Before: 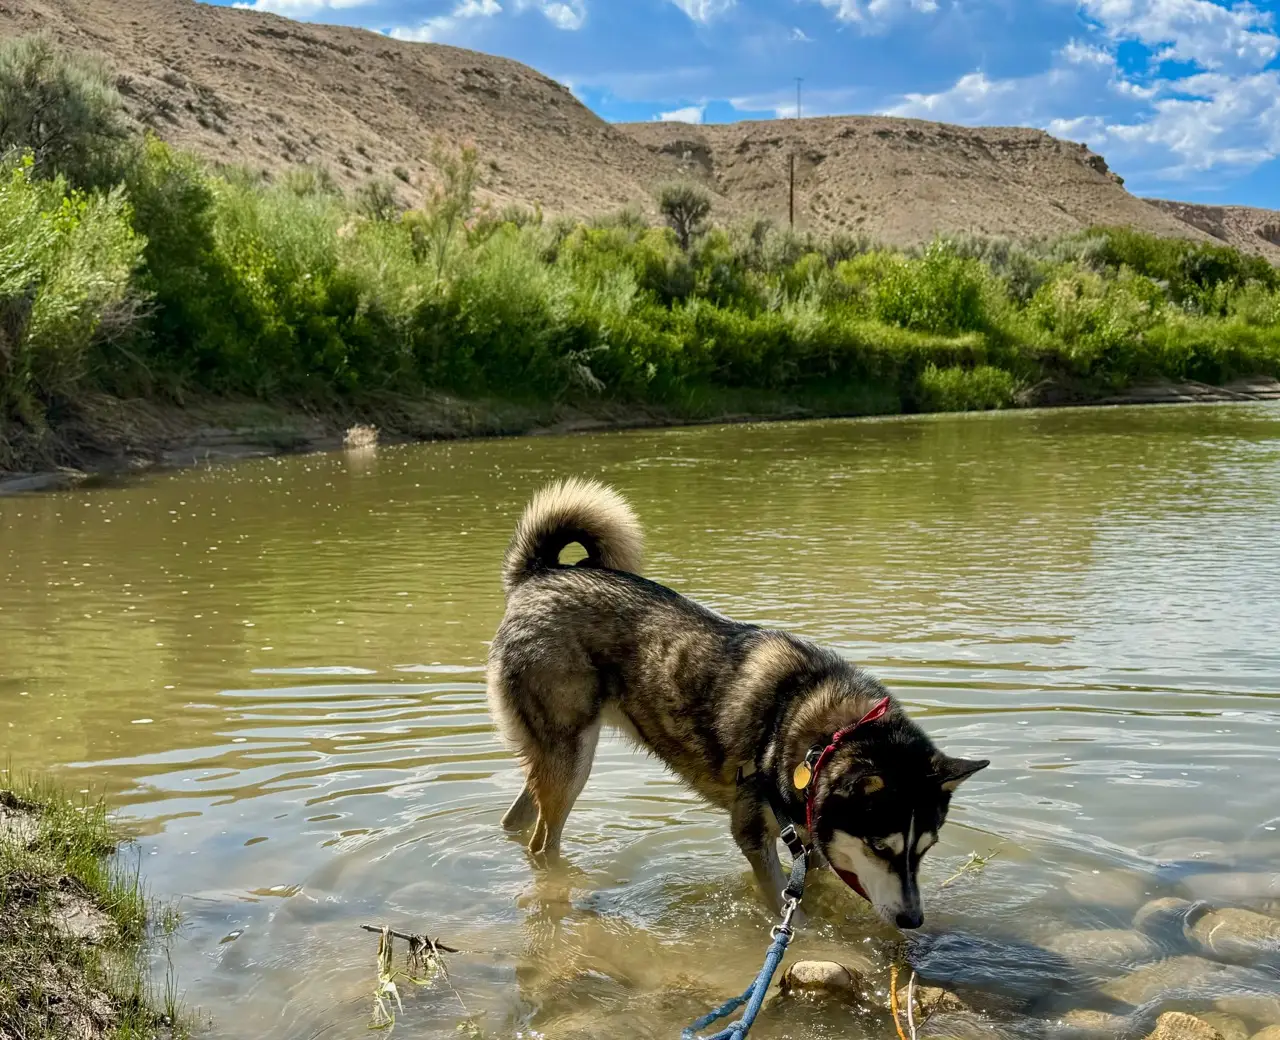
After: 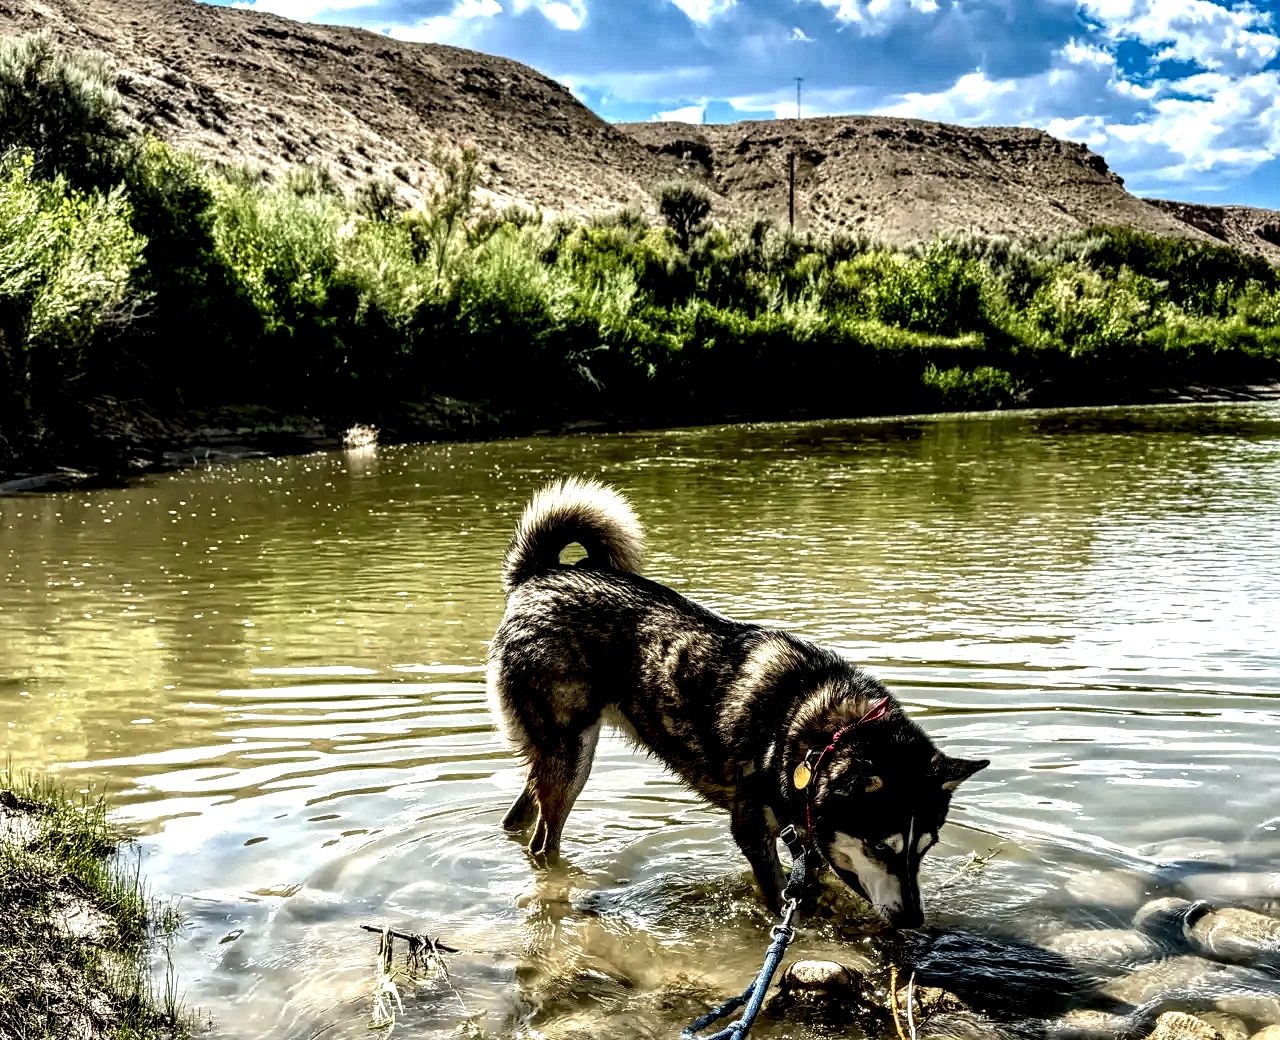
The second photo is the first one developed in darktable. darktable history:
local contrast: highlights 114%, shadows 44%, detail 295%
